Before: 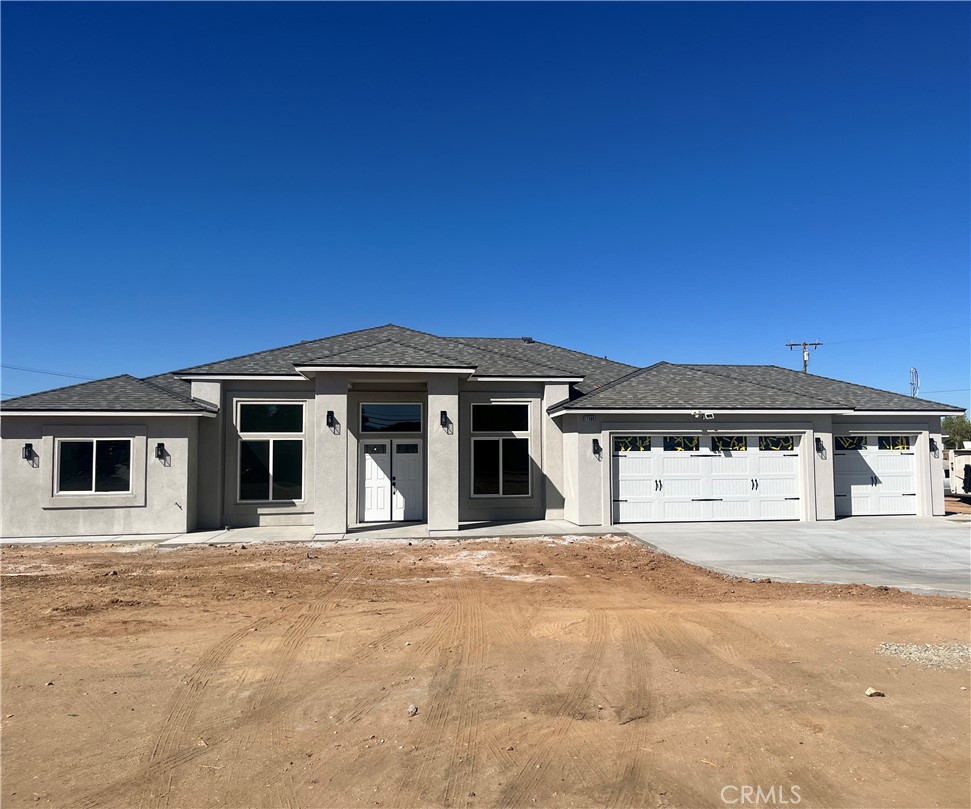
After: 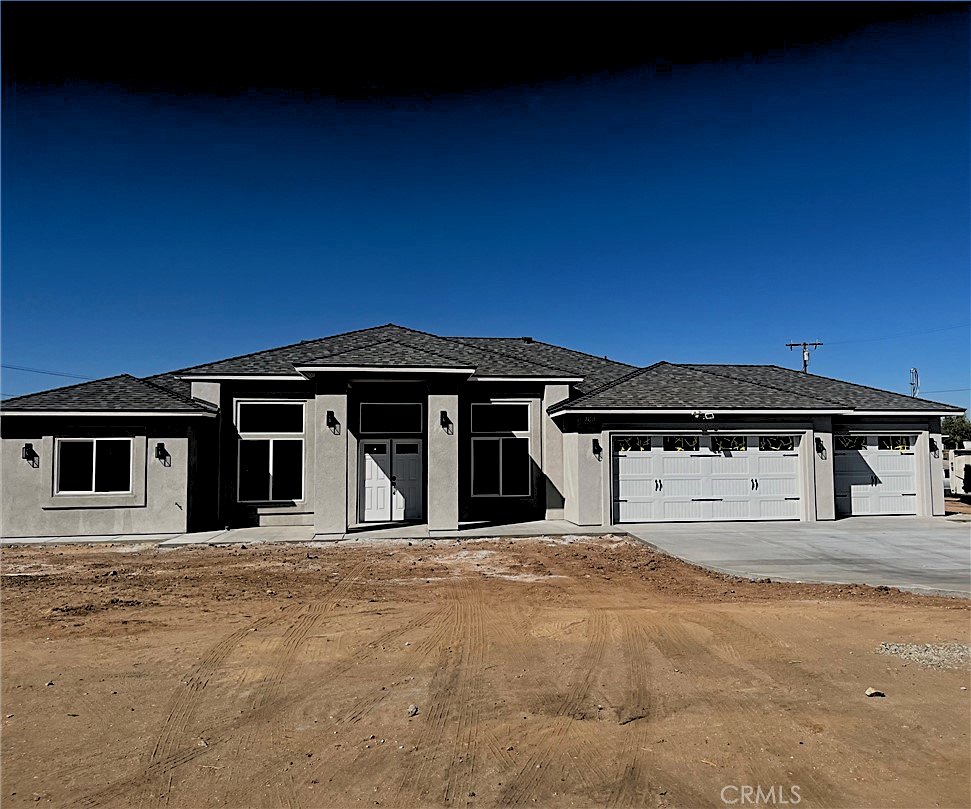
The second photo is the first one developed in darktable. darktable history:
sharpen: on, module defaults
rgb levels: levels [[0.029, 0.461, 0.922], [0, 0.5, 1], [0, 0.5, 1]]
exposure: black level correction 0, exposure -0.766 EV, compensate highlight preservation false
haze removal: compatibility mode true, adaptive false
